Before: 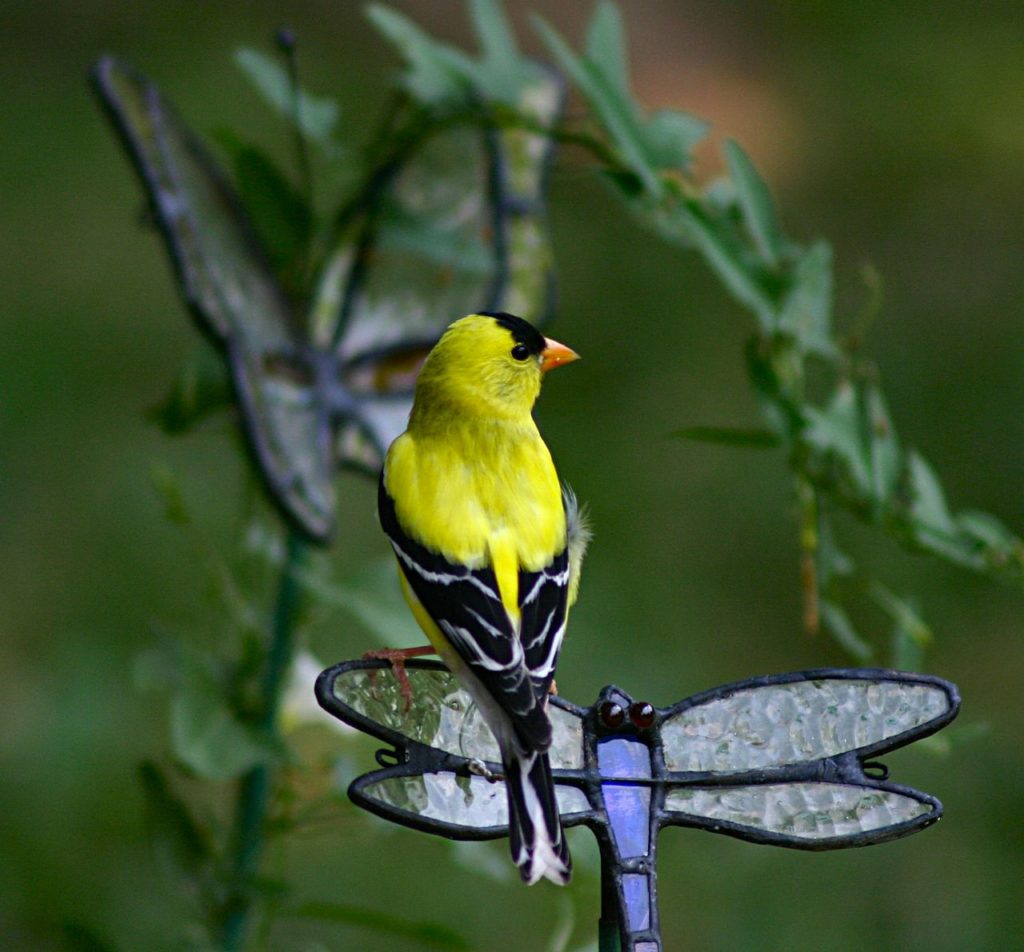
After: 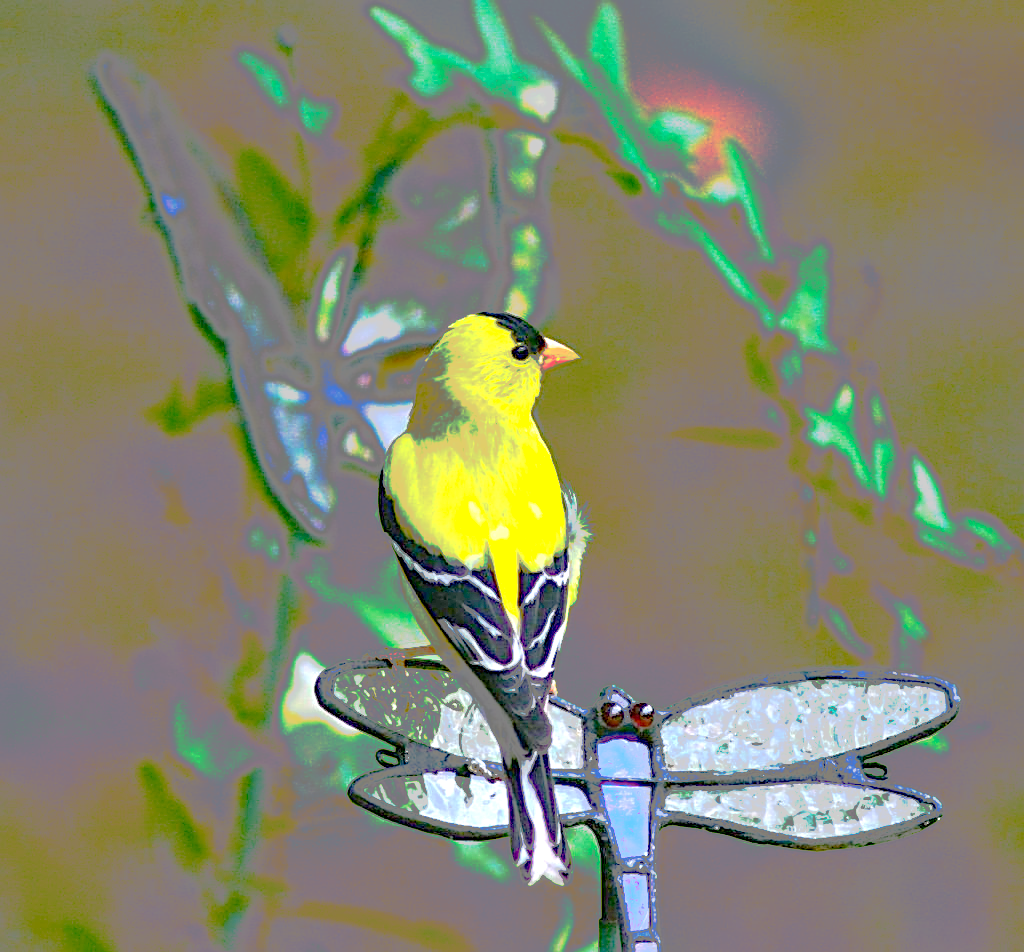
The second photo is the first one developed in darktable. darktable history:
tone curve: curves: ch0 [(0, 0) (0.003, 0.011) (0.011, 0.043) (0.025, 0.133) (0.044, 0.226) (0.069, 0.303) (0.1, 0.371) (0.136, 0.429) (0.177, 0.482) (0.224, 0.516) (0.277, 0.539) (0.335, 0.535) (0.399, 0.517) (0.468, 0.498) (0.543, 0.523) (0.623, 0.655) (0.709, 0.83) (0.801, 0.827) (0.898, 0.89) (1, 1)], preserve colors none
exposure: black level correction 0, exposure 0.892 EV, compensate highlight preservation false
color balance rgb: linear chroma grading › global chroma 19.95%, perceptual saturation grading › global saturation 0.114%, global vibrance 20%
sharpen: on, module defaults
